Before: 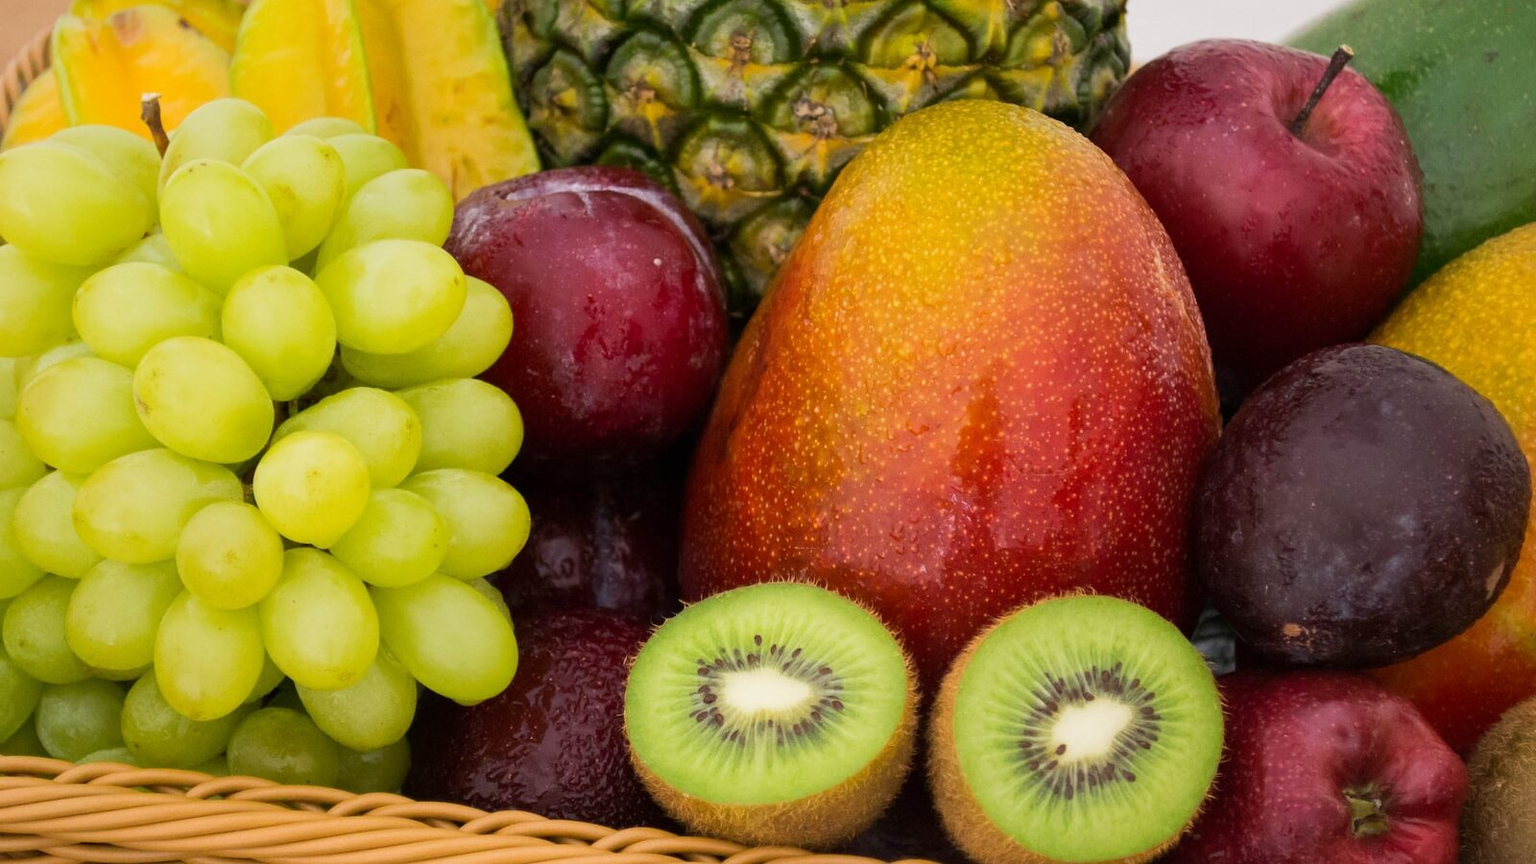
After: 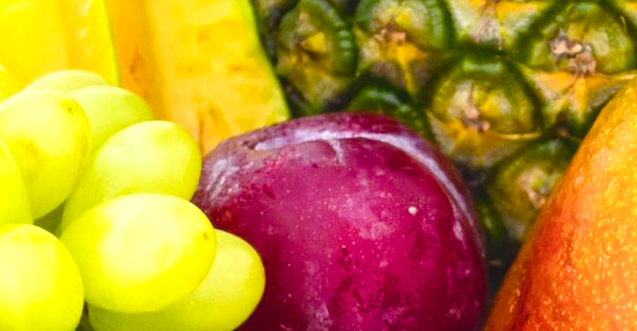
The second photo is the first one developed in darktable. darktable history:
color balance rgb: shadows lift › chroma 3%, shadows lift › hue 280.8°, power › hue 330°, highlights gain › chroma 3%, highlights gain › hue 75.6°, global offset › luminance 0.7%, perceptual saturation grading › global saturation 20%, perceptual saturation grading › highlights -25%, perceptual saturation grading › shadows 50%, global vibrance 20.33%
exposure: black level correction 0, exposure 0.7 EV, compensate exposure bias true, compensate highlight preservation false
rotate and perspective: rotation -1.32°, lens shift (horizontal) -0.031, crop left 0.015, crop right 0.985, crop top 0.047, crop bottom 0.982
crop: left 15.452%, top 5.459%, right 43.956%, bottom 56.62%
color calibration: output R [0.972, 0.068, -0.094, 0], output G [-0.178, 1.216, -0.086, 0], output B [0.095, -0.136, 0.98, 0], illuminant custom, x 0.371, y 0.381, temperature 4283.16 K
local contrast: mode bilateral grid, contrast 100, coarseness 100, detail 91%, midtone range 0.2
color zones: curves: ch1 [(0.077, 0.436) (0.25, 0.5) (0.75, 0.5)]
